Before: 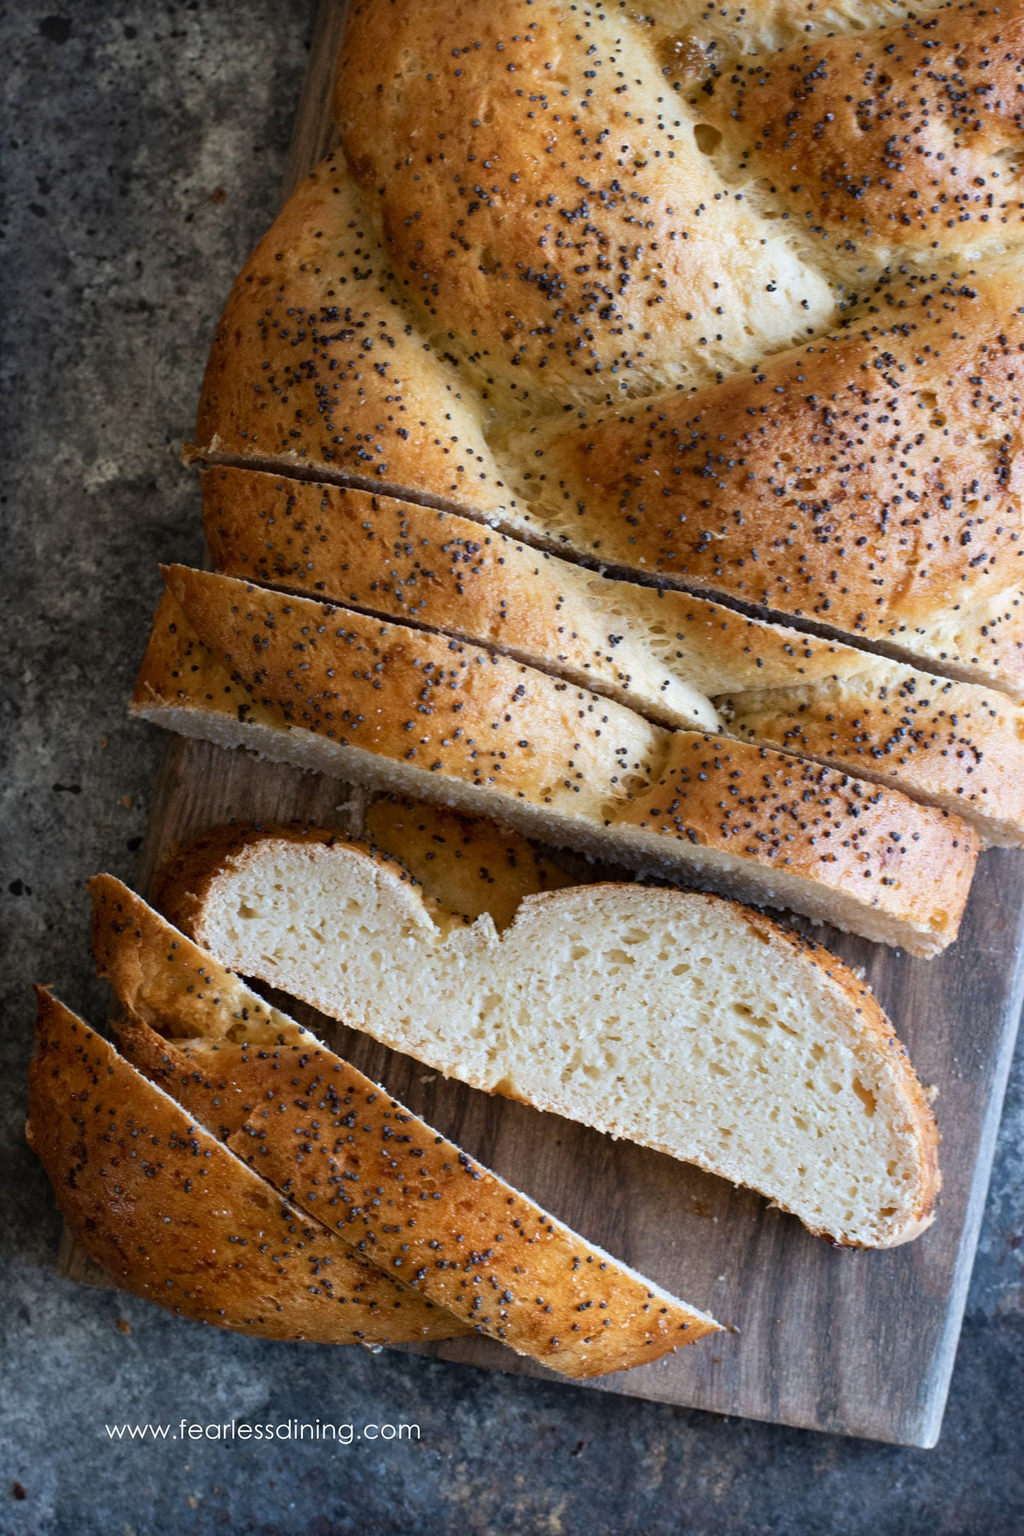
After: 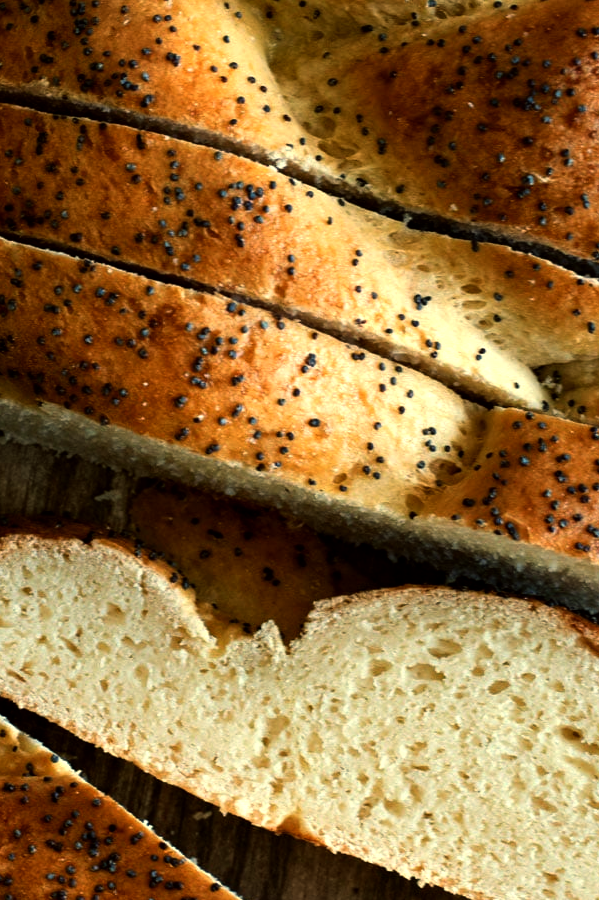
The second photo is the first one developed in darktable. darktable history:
crop: left 25%, top 25%, right 25%, bottom 25%
color balance: mode lift, gamma, gain (sRGB), lift [1.014, 0.966, 0.918, 0.87], gamma [0.86, 0.734, 0.918, 0.976], gain [1.063, 1.13, 1.063, 0.86]
